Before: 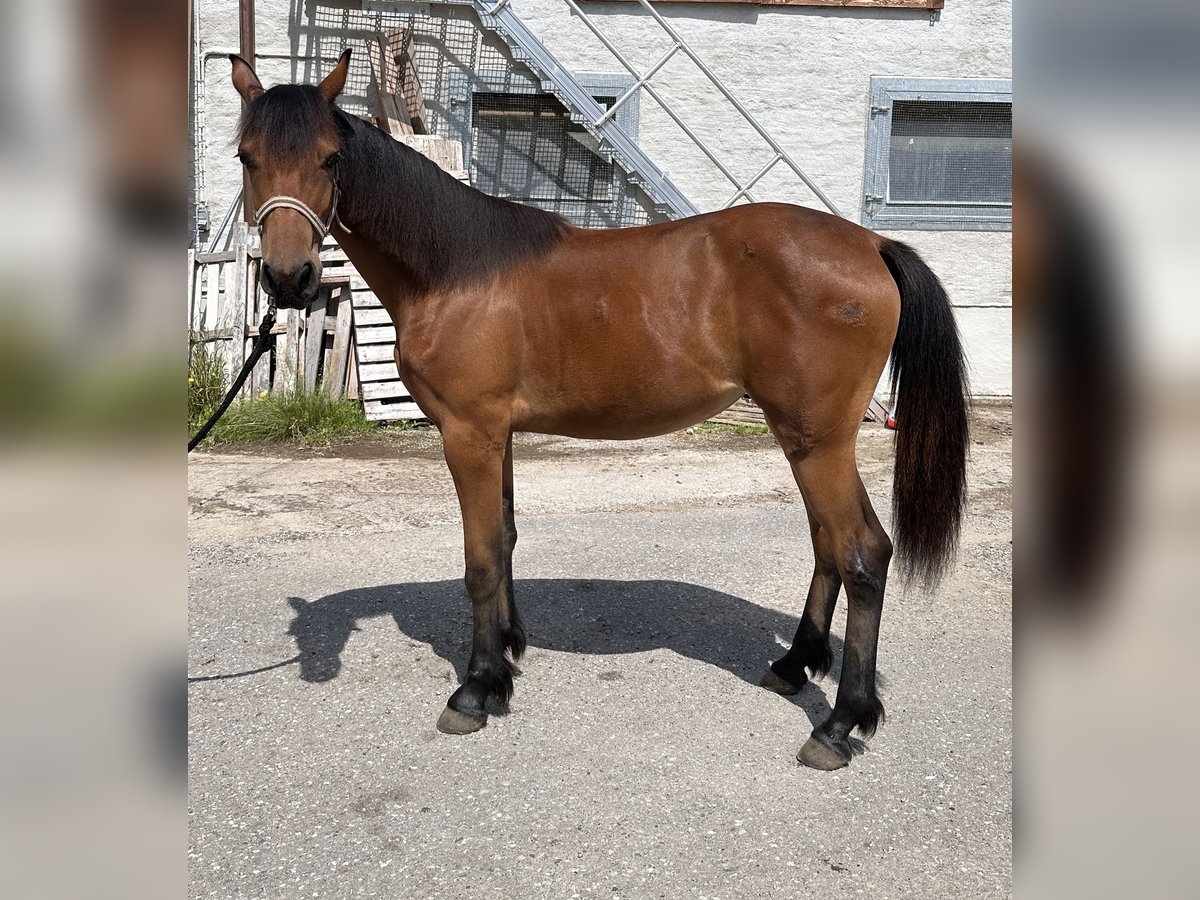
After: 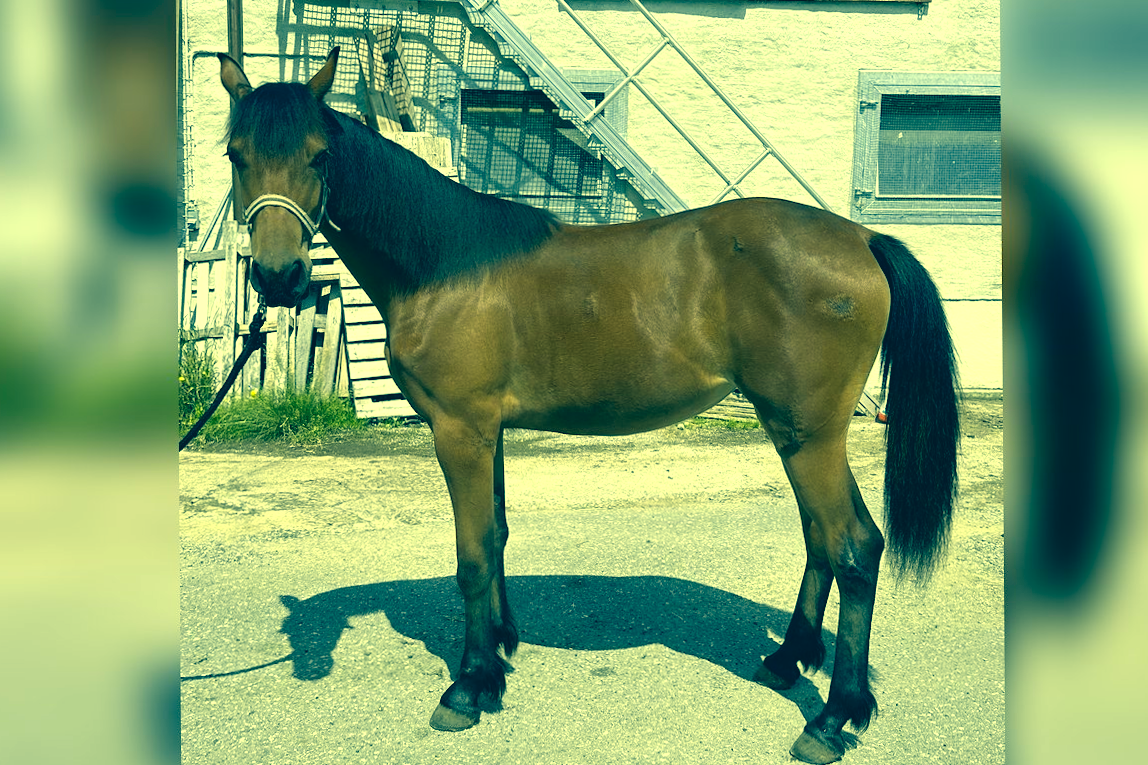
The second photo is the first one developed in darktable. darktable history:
color correction: highlights a* -15.36, highlights b* 39.9, shadows a* -39.68, shadows b* -26.62
exposure: exposure 0.435 EV, compensate highlight preservation false
crop and rotate: angle 0.401°, left 0.297%, right 3.068%, bottom 14.196%
